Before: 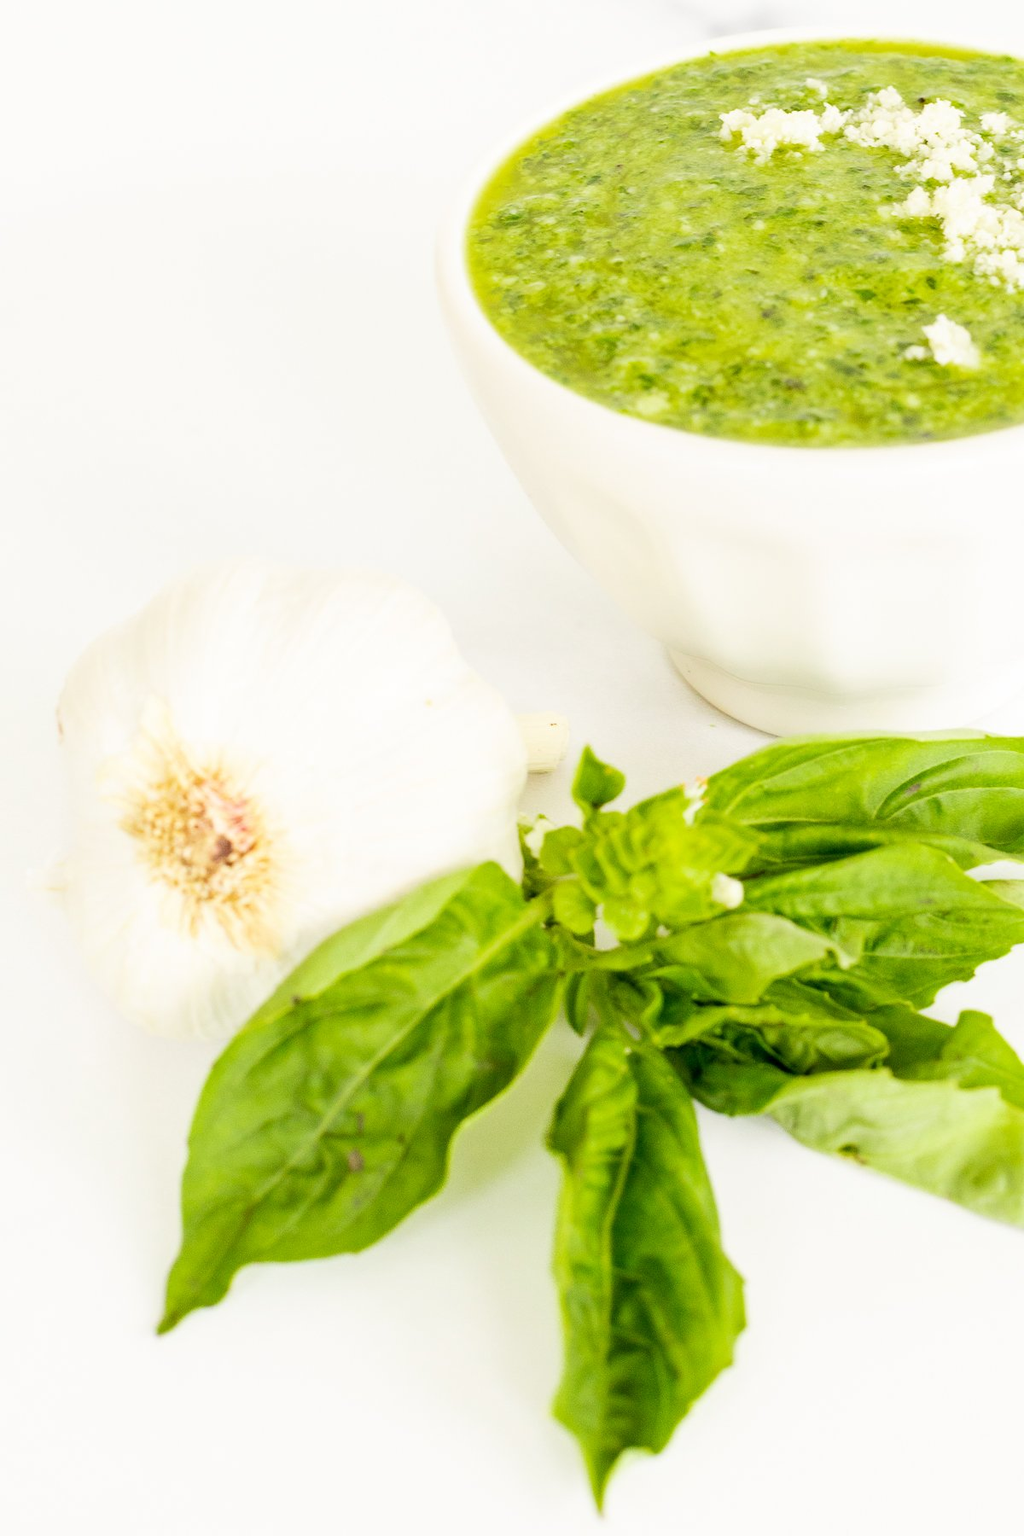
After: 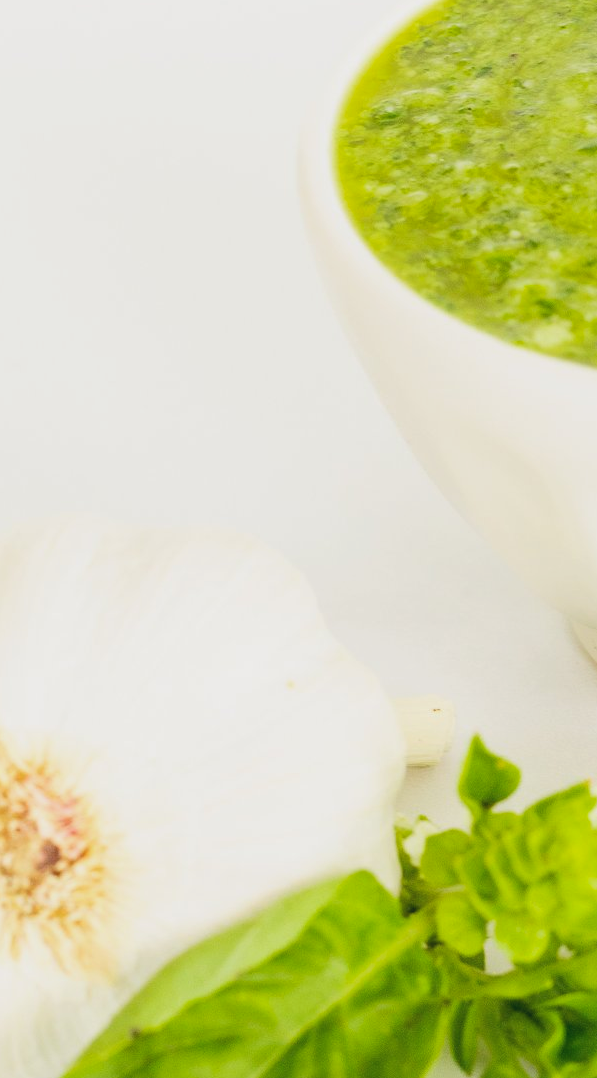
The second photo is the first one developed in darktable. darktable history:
crop: left 17.747%, top 7.73%, right 32.448%, bottom 32.38%
contrast brightness saturation: contrast -0.127
